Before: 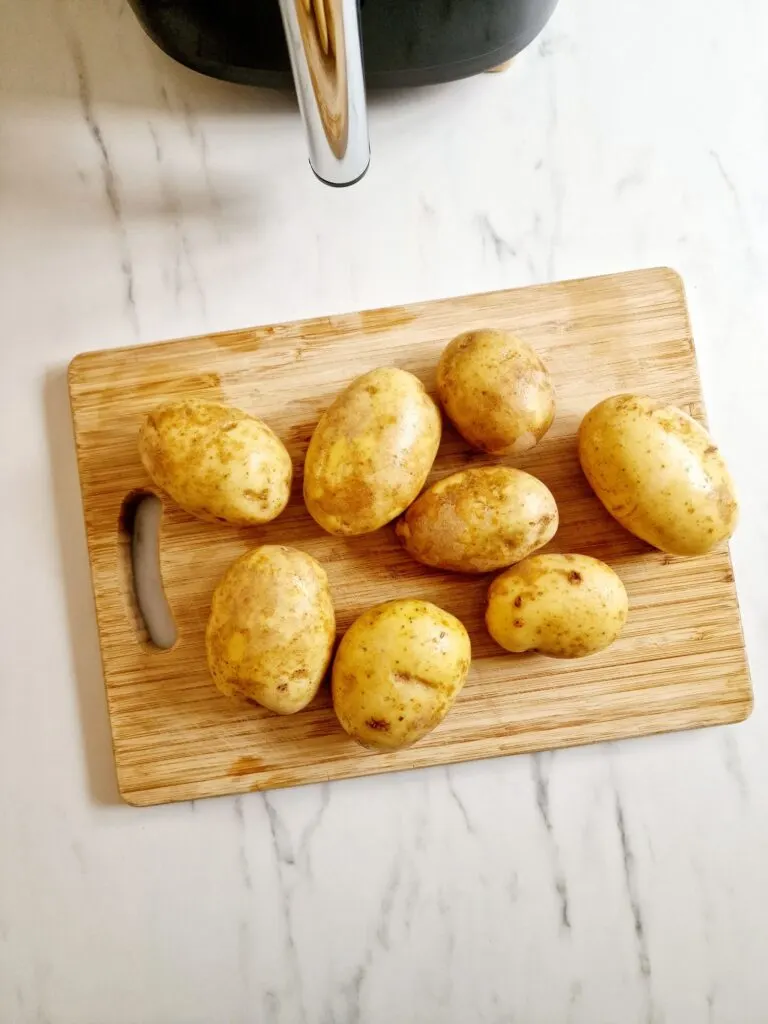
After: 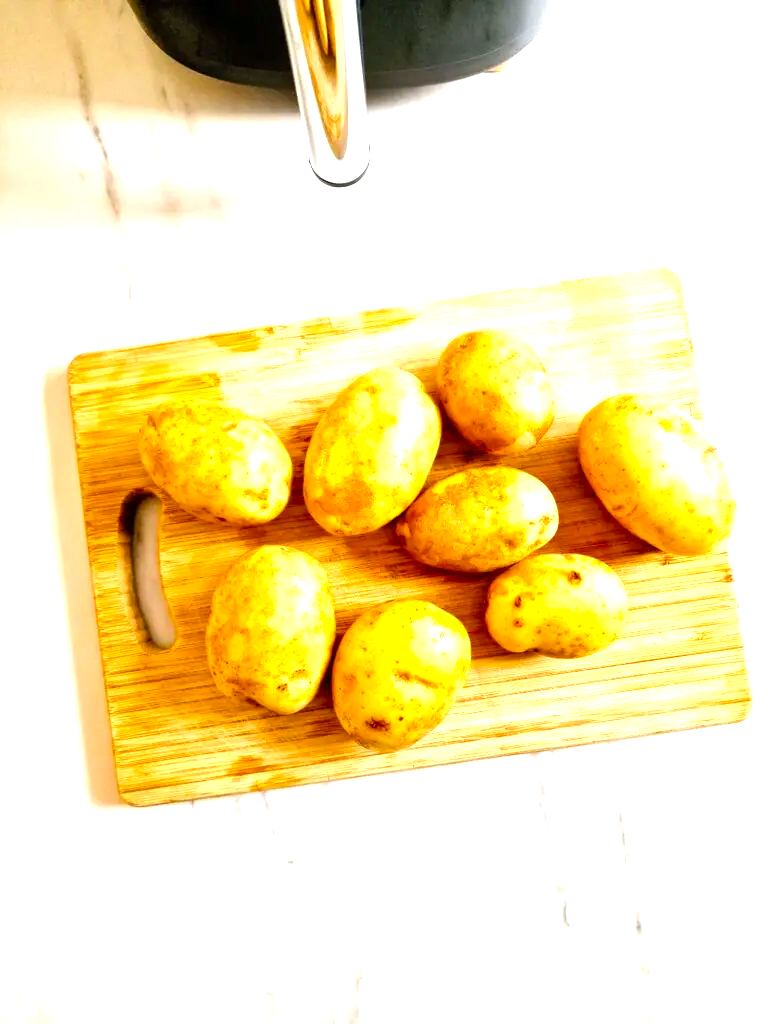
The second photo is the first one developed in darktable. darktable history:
levels: levels [0, 0.352, 0.703]
color balance rgb: perceptual saturation grading › global saturation 25.692%
